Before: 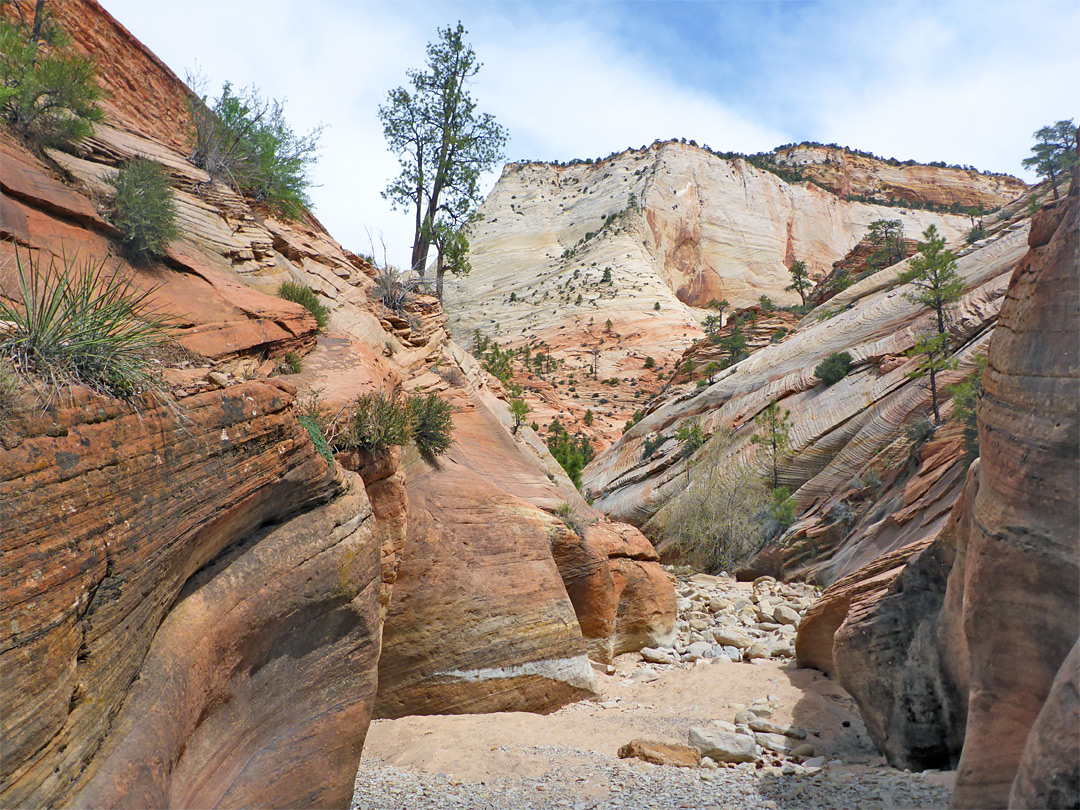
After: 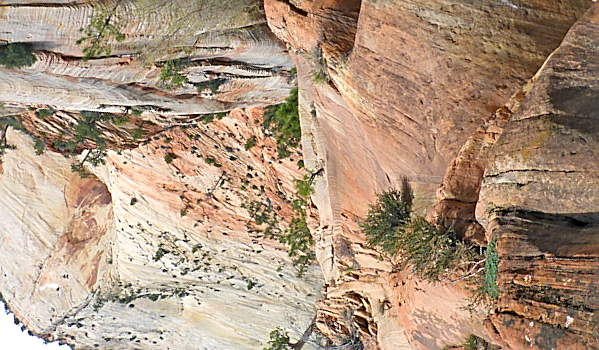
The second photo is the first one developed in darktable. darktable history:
exposure: exposure 0.236 EV, compensate highlight preservation false
sharpen: on, module defaults
crop and rotate: angle 148.09°, left 9.102%, top 15.659%, right 4.59%, bottom 17.159%
